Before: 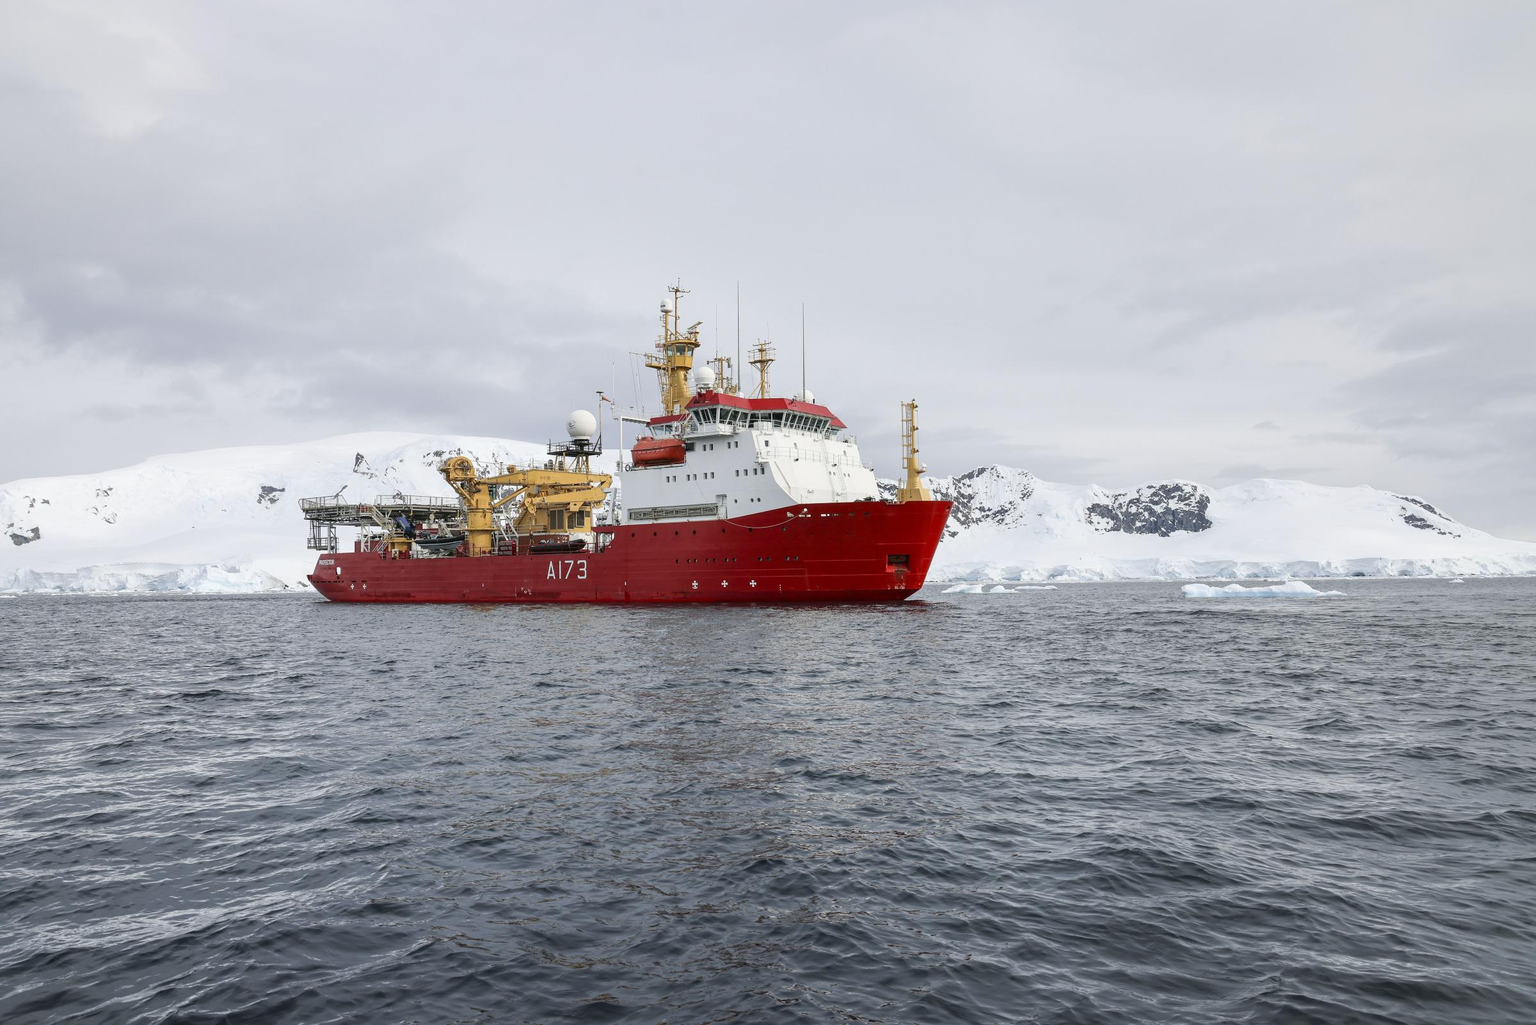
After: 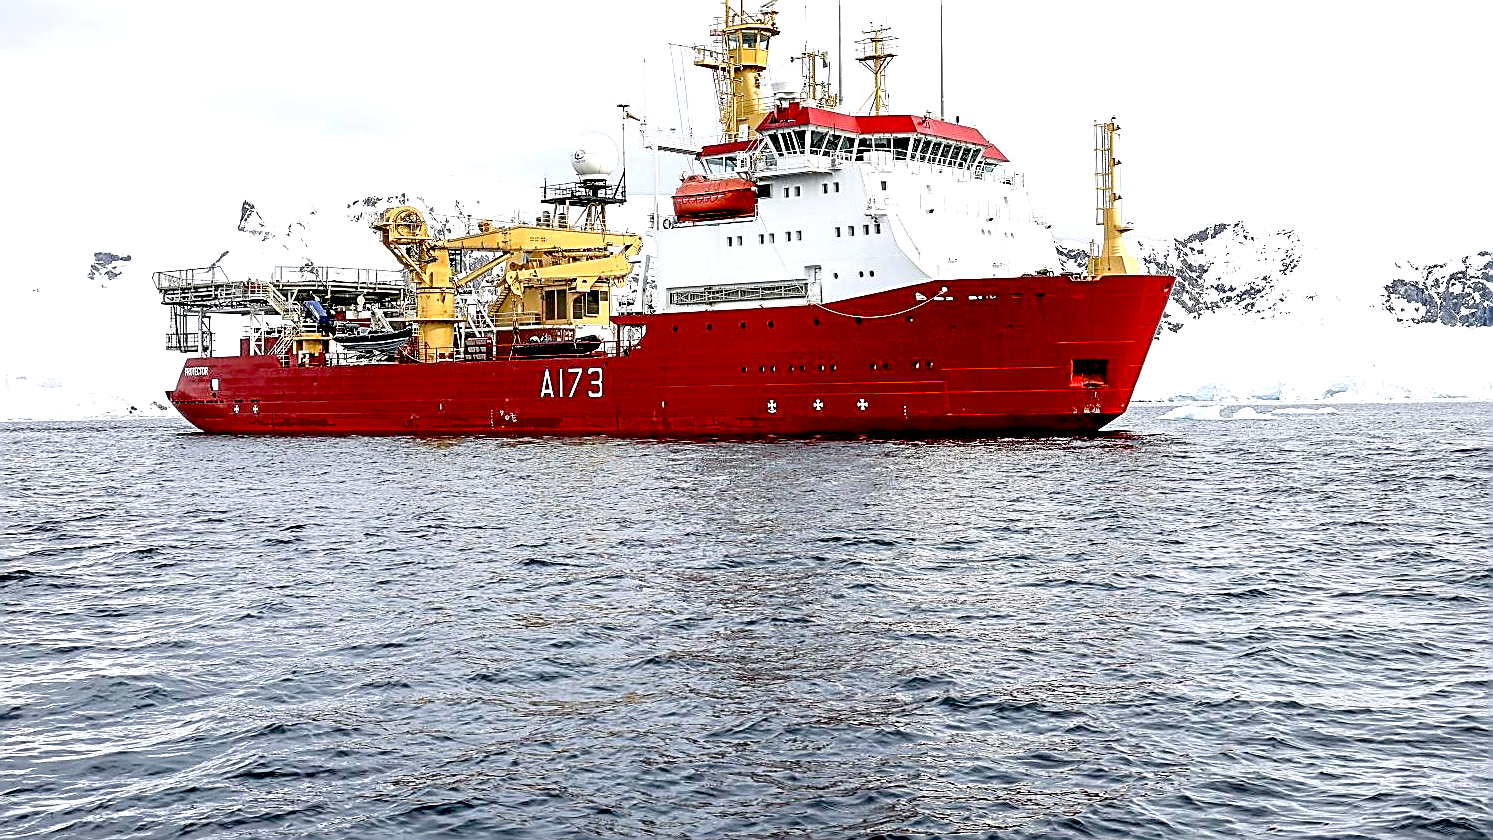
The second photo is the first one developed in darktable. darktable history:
exposure: black level correction 0.034, exposure 0.91 EV, compensate highlight preservation false
crop: left 13.107%, top 31.682%, right 24.664%, bottom 15.819%
color zones: curves: ch0 [(0, 0.5) (0.143, 0.5) (0.286, 0.5) (0.429, 0.5) (0.571, 0.5) (0.714, 0.476) (0.857, 0.5) (1, 0.5)]; ch2 [(0, 0.5) (0.143, 0.5) (0.286, 0.5) (0.429, 0.5) (0.571, 0.5) (0.714, 0.487) (0.857, 0.5) (1, 0.5)]
sharpen: amount 0.987
